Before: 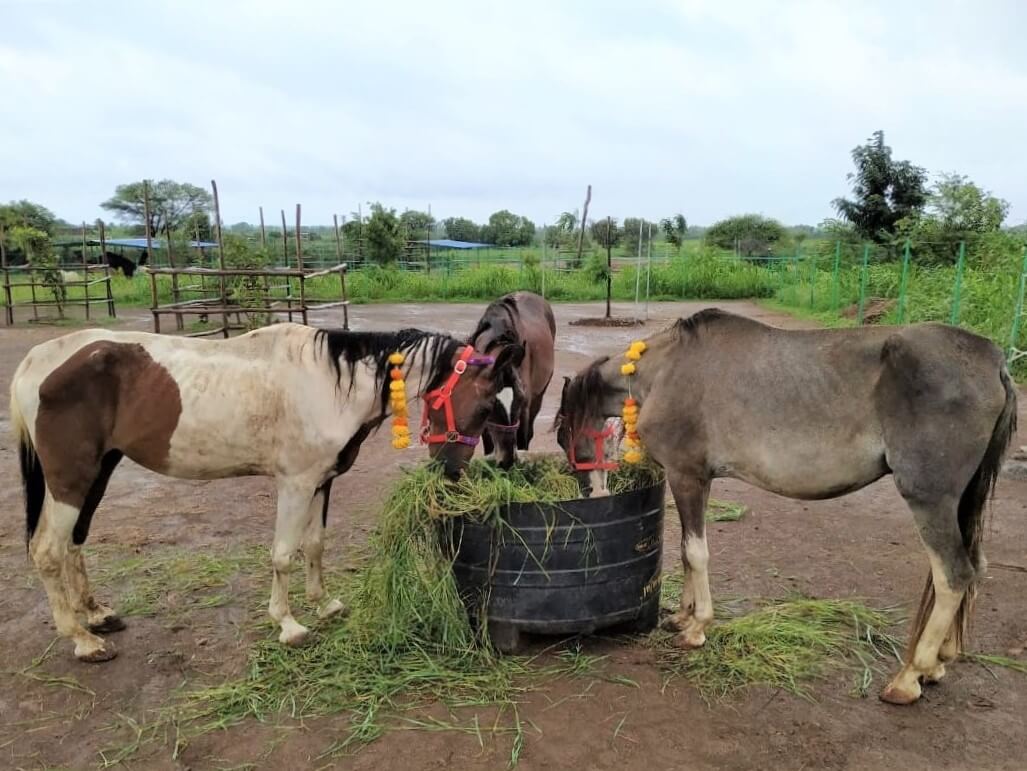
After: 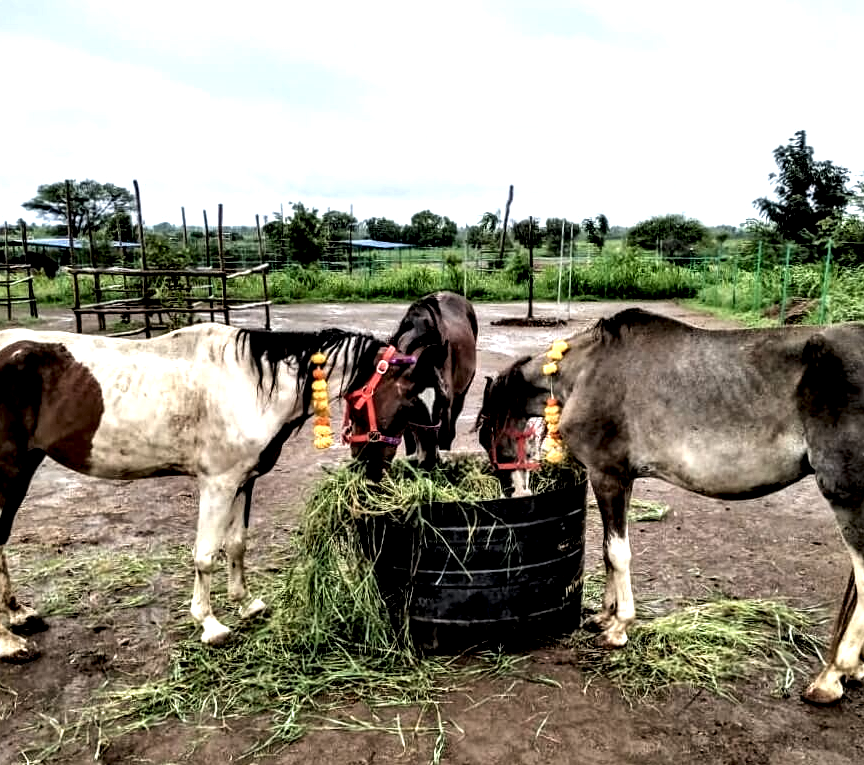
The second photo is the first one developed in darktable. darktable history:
crop: left 7.598%, right 7.873%
local contrast: highlights 115%, shadows 42%, detail 293%
